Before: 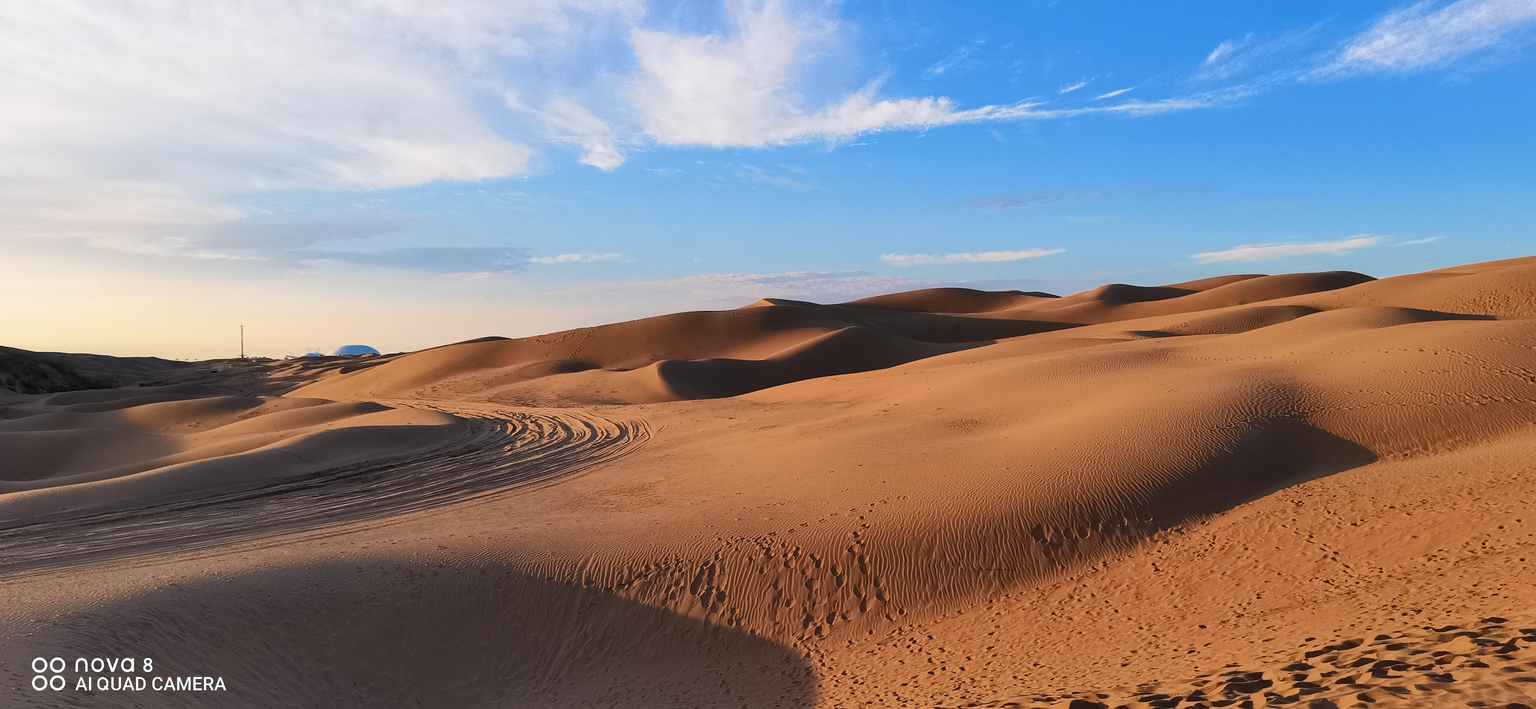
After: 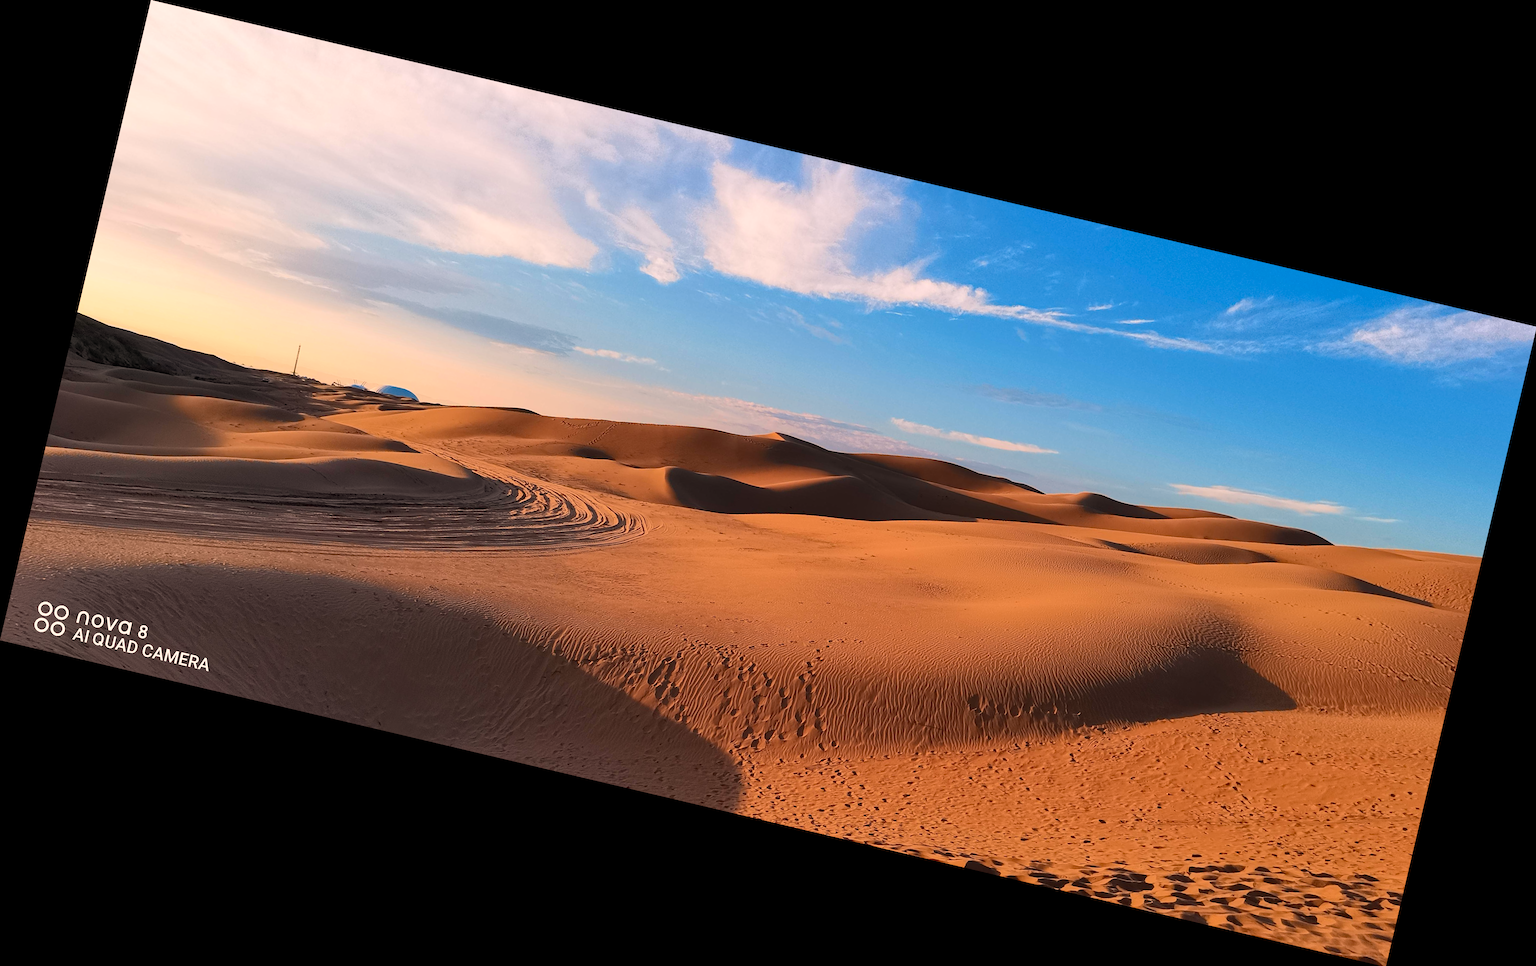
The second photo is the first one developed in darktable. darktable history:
white balance: red 1.127, blue 0.943
rotate and perspective: rotation 13.27°, automatic cropping off
haze removal: strength 0.29, distance 0.25, compatibility mode true, adaptive false
